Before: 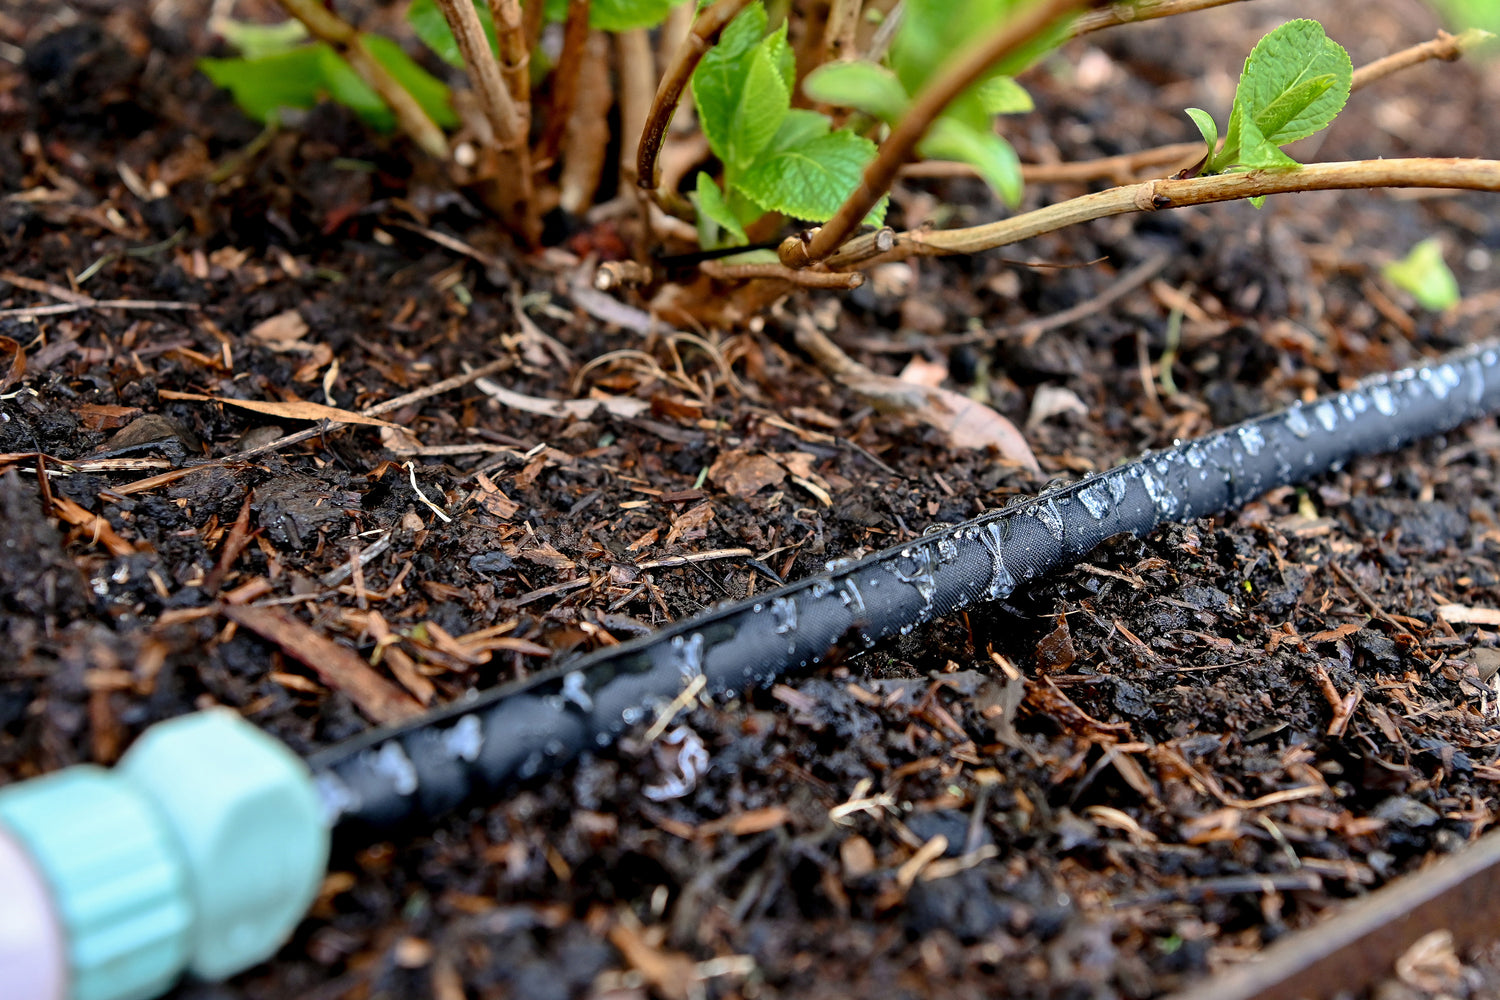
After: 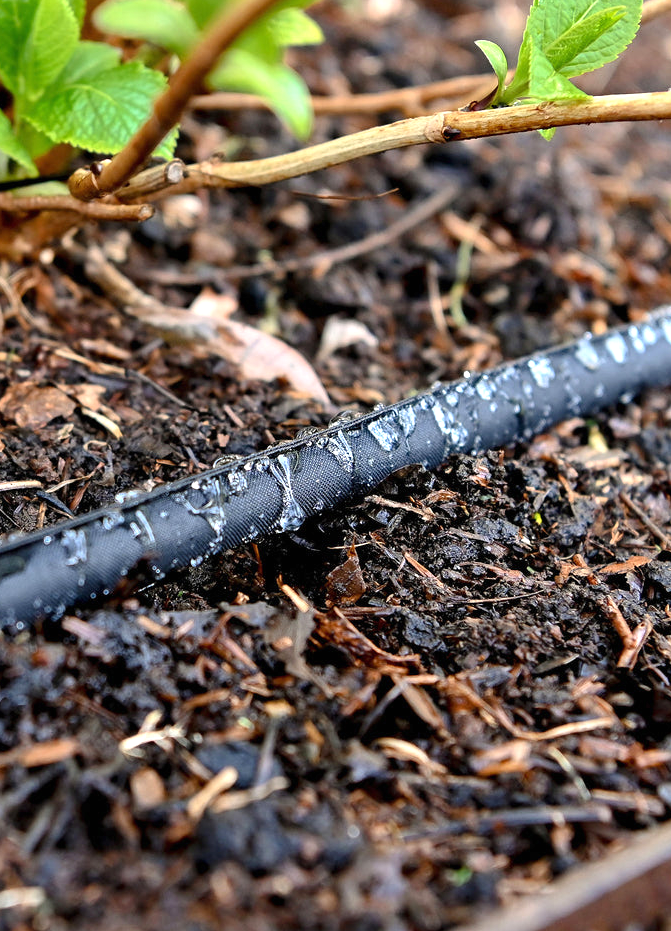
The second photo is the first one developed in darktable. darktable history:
exposure: black level correction 0, exposure 0.499 EV, compensate exposure bias true, compensate highlight preservation false
crop: left 47.352%, top 6.826%, right 7.884%
